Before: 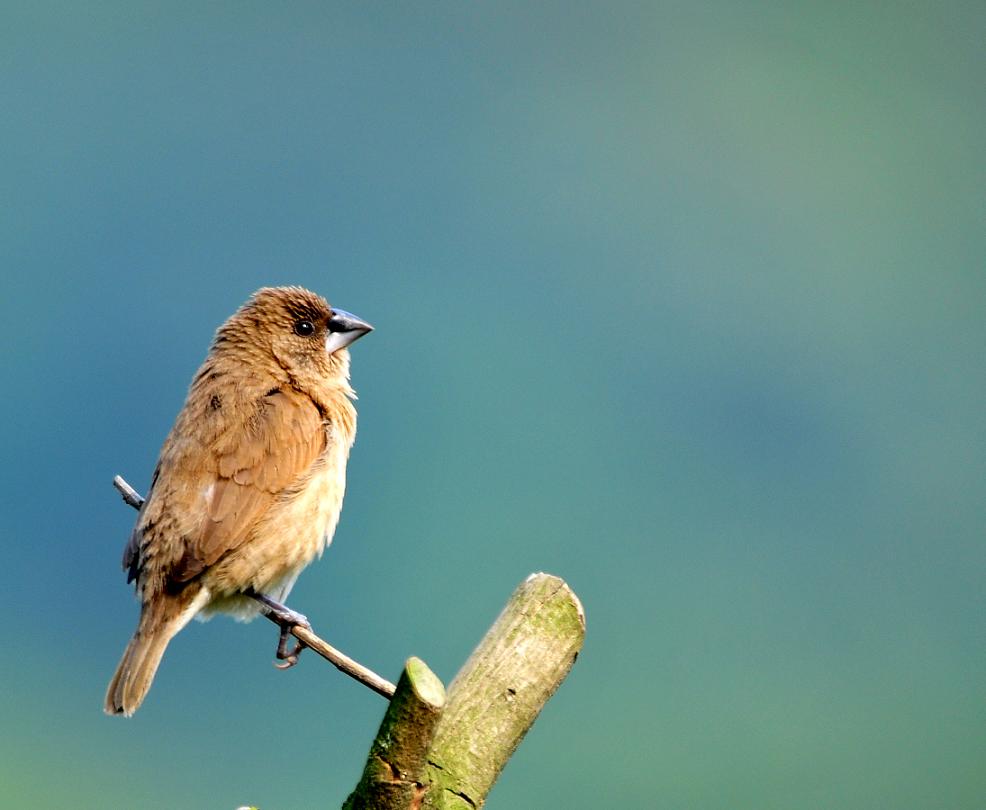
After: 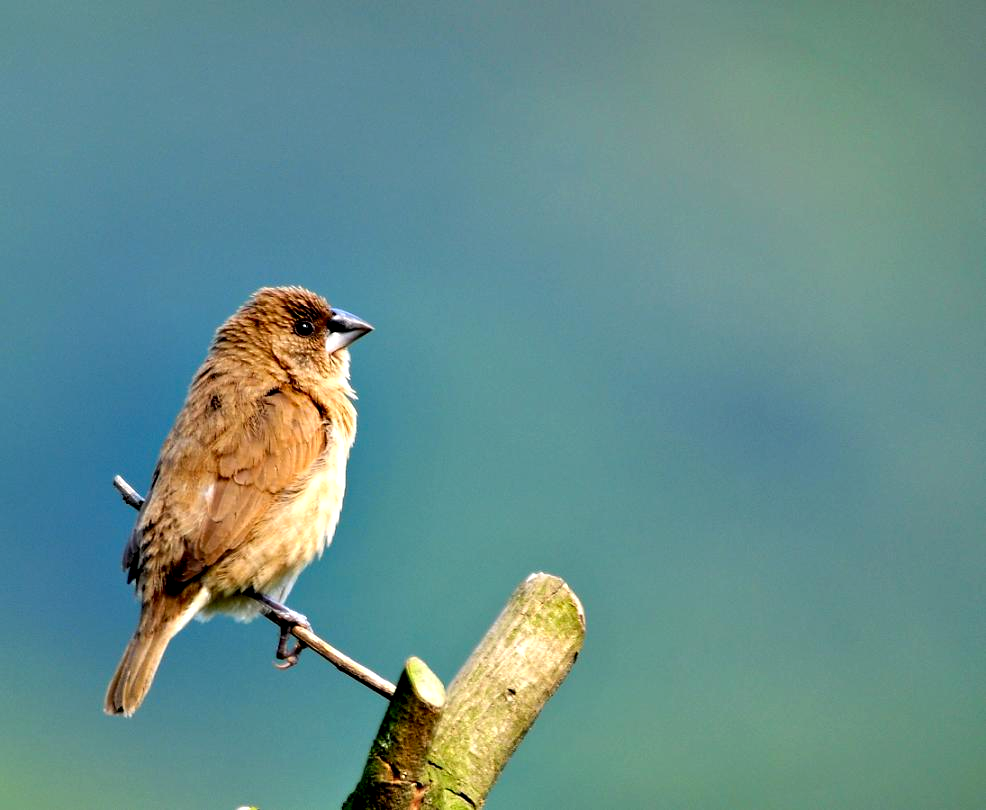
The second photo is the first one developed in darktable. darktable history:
contrast equalizer: octaves 7, y [[0.528, 0.548, 0.563, 0.562, 0.546, 0.526], [0.55 ×6], [0 ×6], [0 ×6], [0 ×6]]
rotate and perspective: automatic cropping off
